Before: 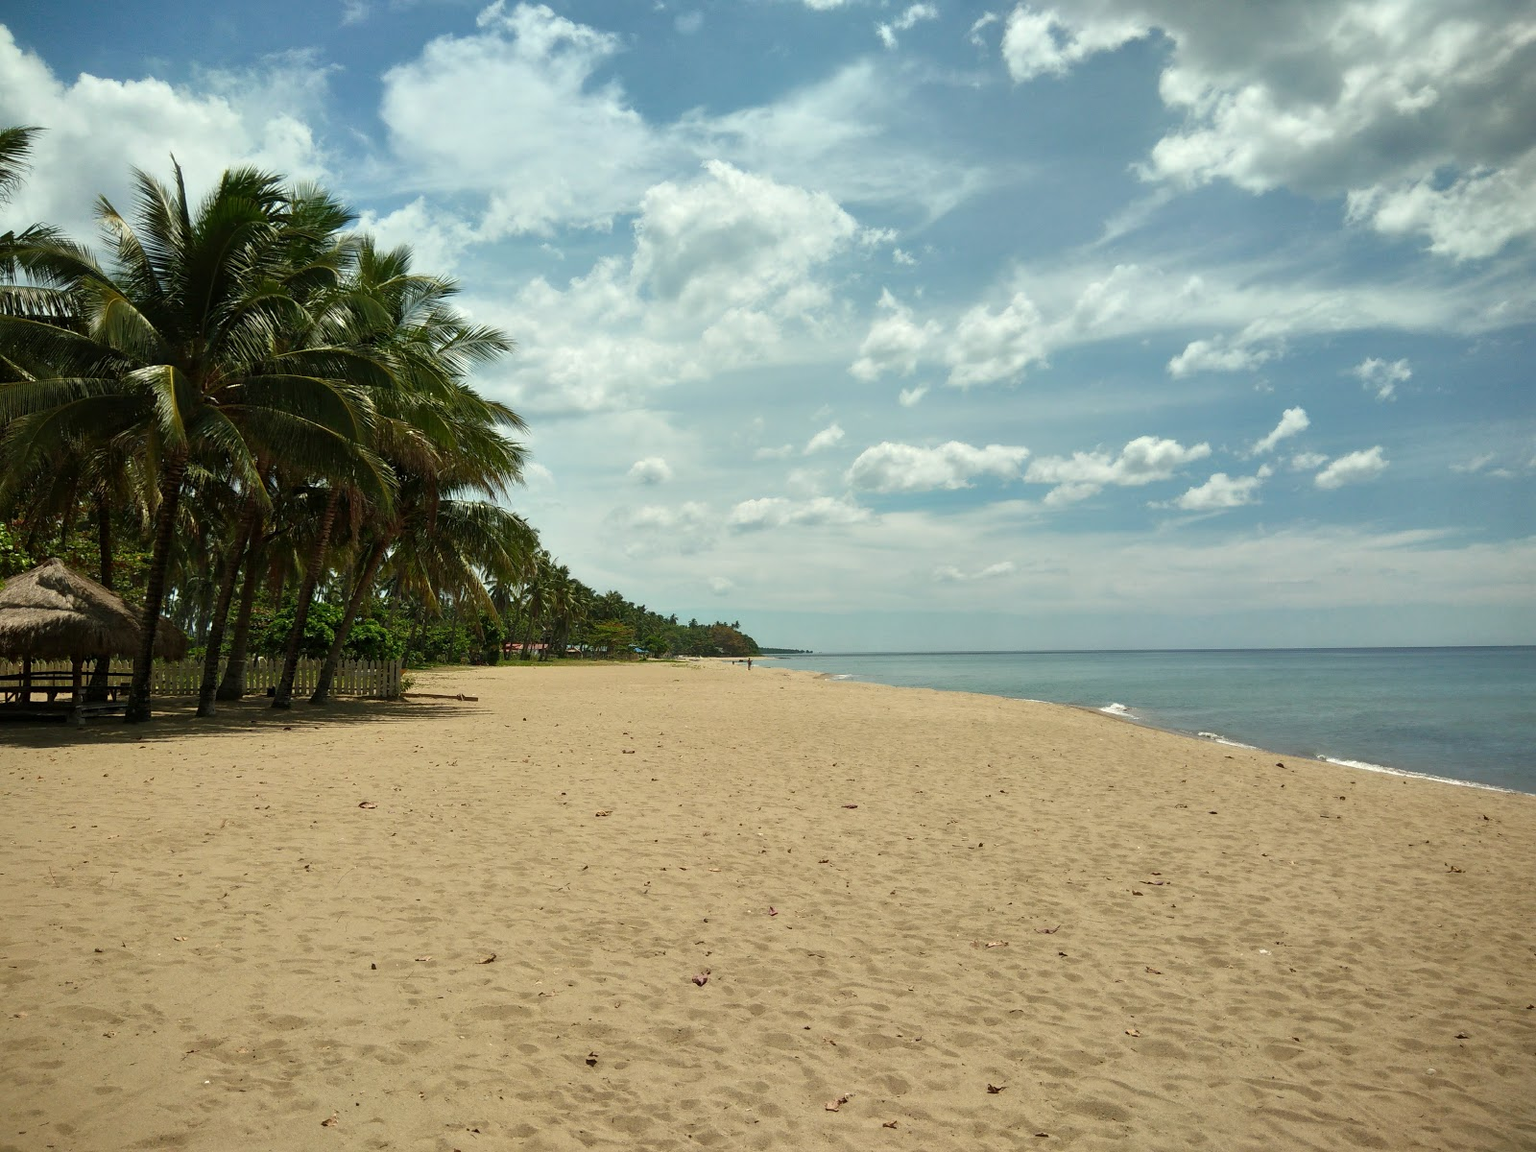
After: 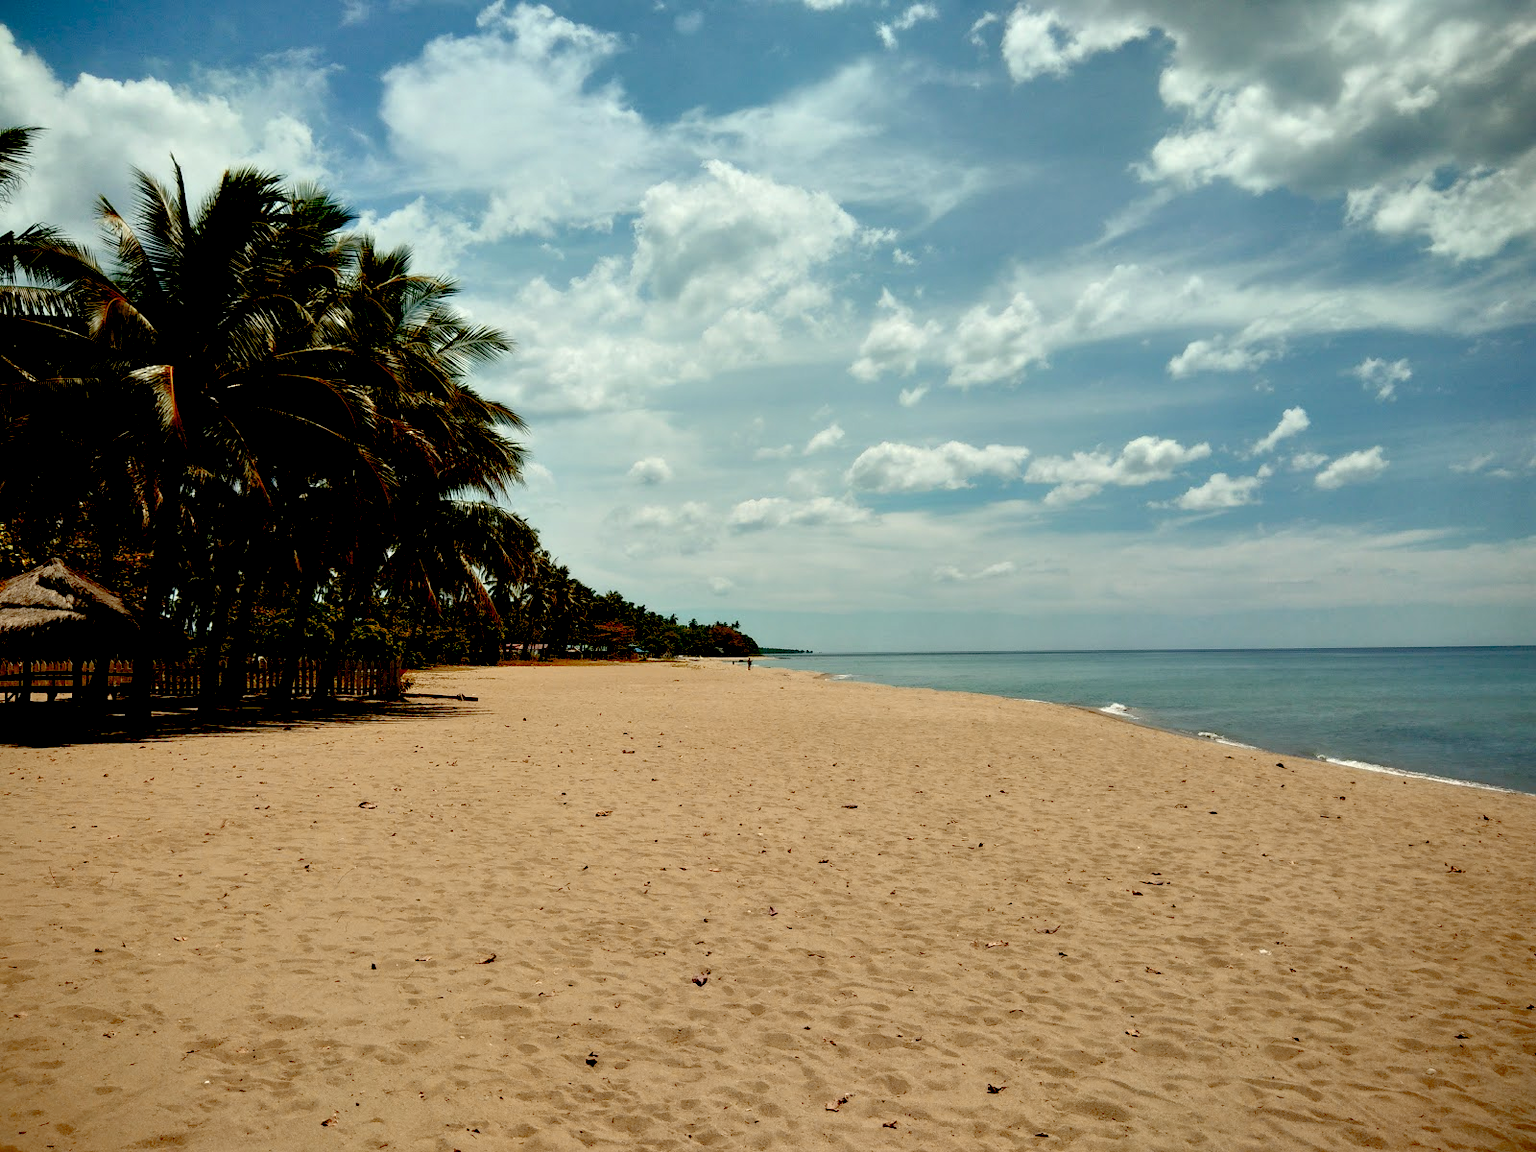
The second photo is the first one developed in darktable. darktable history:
color zones: curves: ch2 [(0, 0.5) (0.143, 0.5) (0.286, 0.416) (0.429, 0.5) (0.571, 0.5) (0.714, 0.5) (0.857, 0.5) (1, 0.5)]
exposure: black level correction 0.055, exposure -0.035 EV, compensate highlight preservation false
